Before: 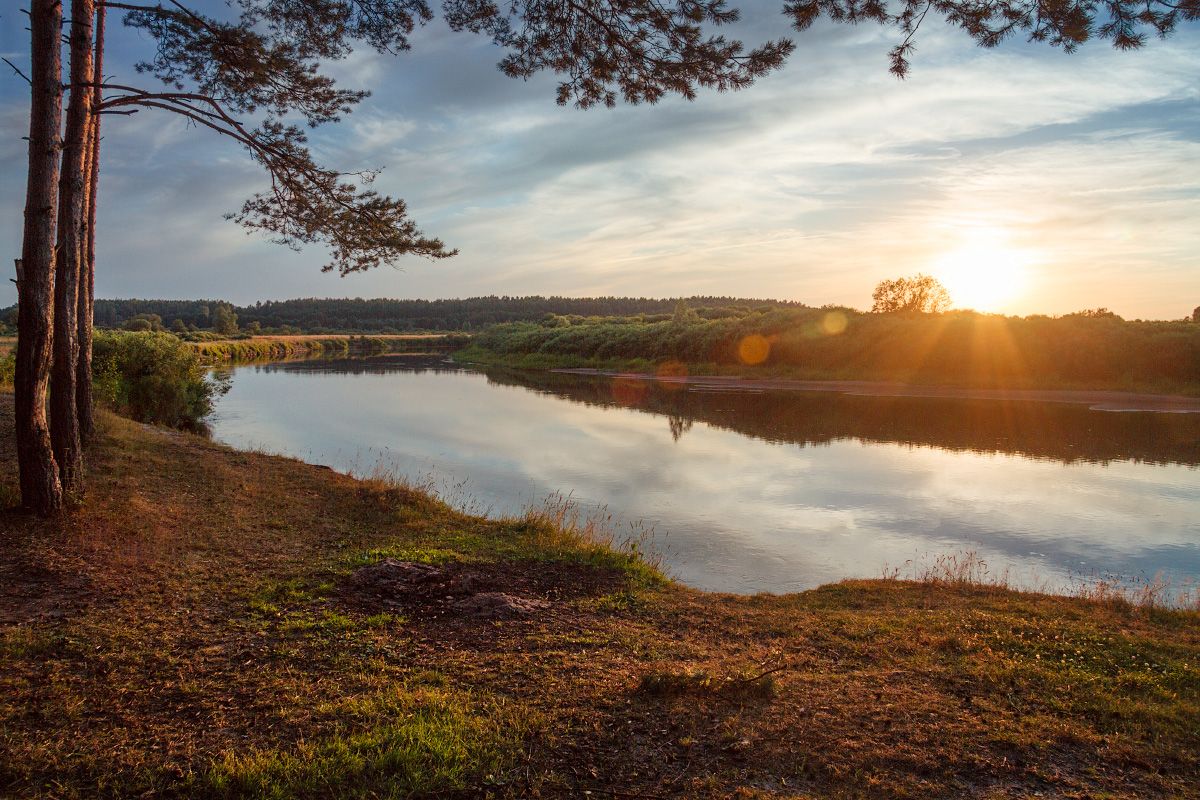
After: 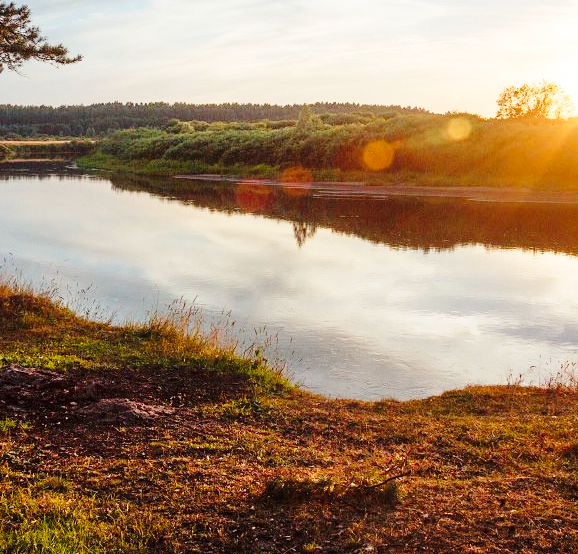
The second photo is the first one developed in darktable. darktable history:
crop: left 31.392%, top 24.299%, right 20.365%, bottom 6.36%
base curve: curves: ch0 [(0, 0) (0.028, 0.03) (0.121, 0.232) (0.46, 0.748) (0.859, 0.968) (1, 1)], preserve colors none
